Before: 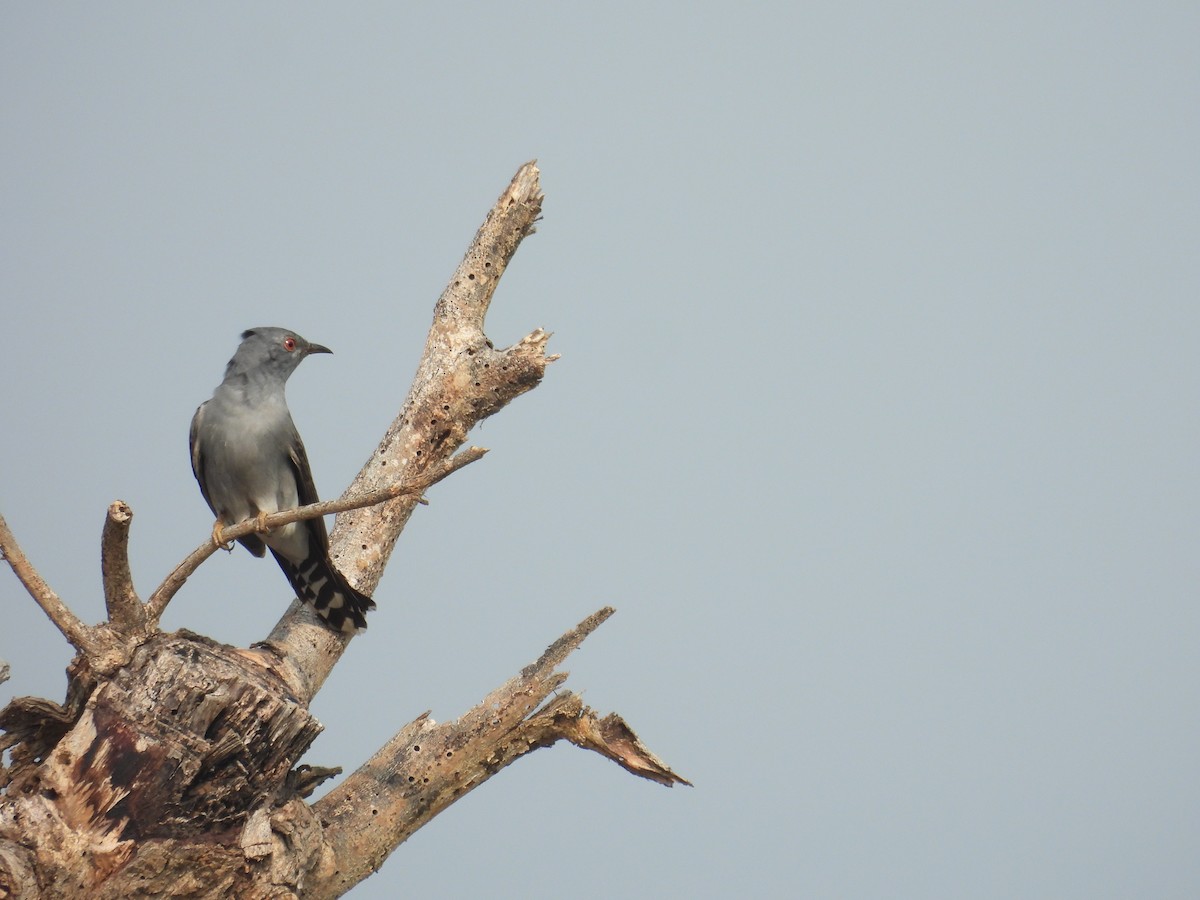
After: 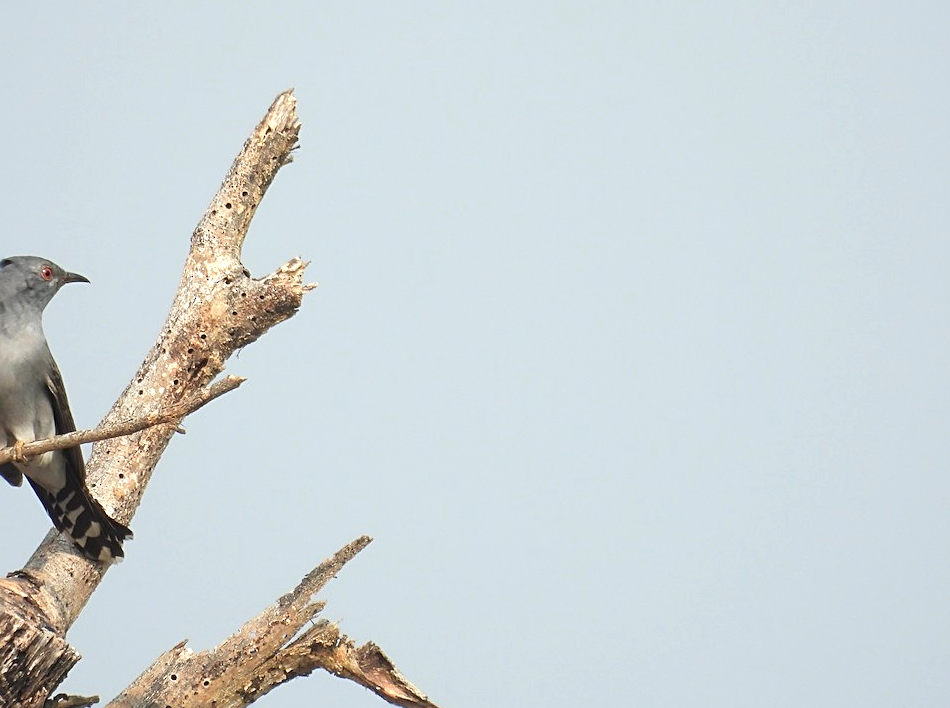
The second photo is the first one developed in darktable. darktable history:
sharpen: on, module defaults
crop and rotate: left 20.273%, top 7.959%, right 0.499%, bottom 13.327%
exposure: black level correction 0.001, exposure 0.498 EV, compensate exposure bias true, compensate highlight preservation false
